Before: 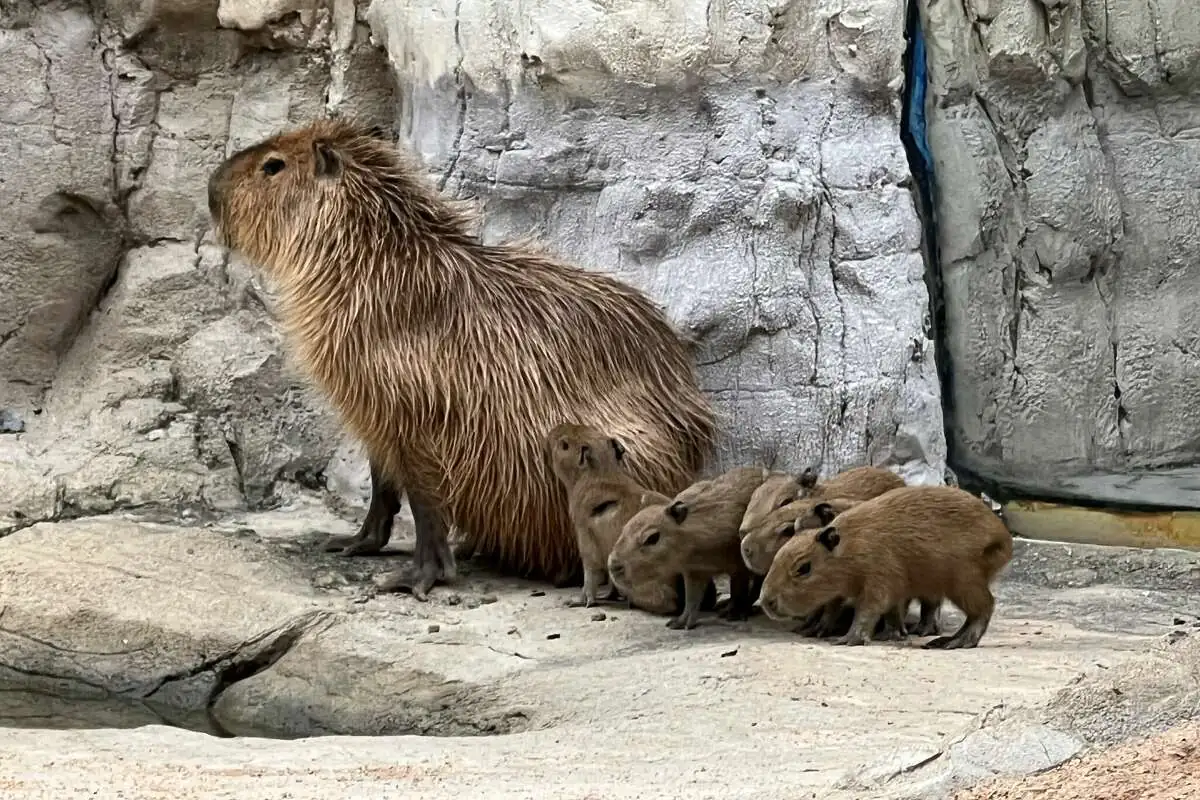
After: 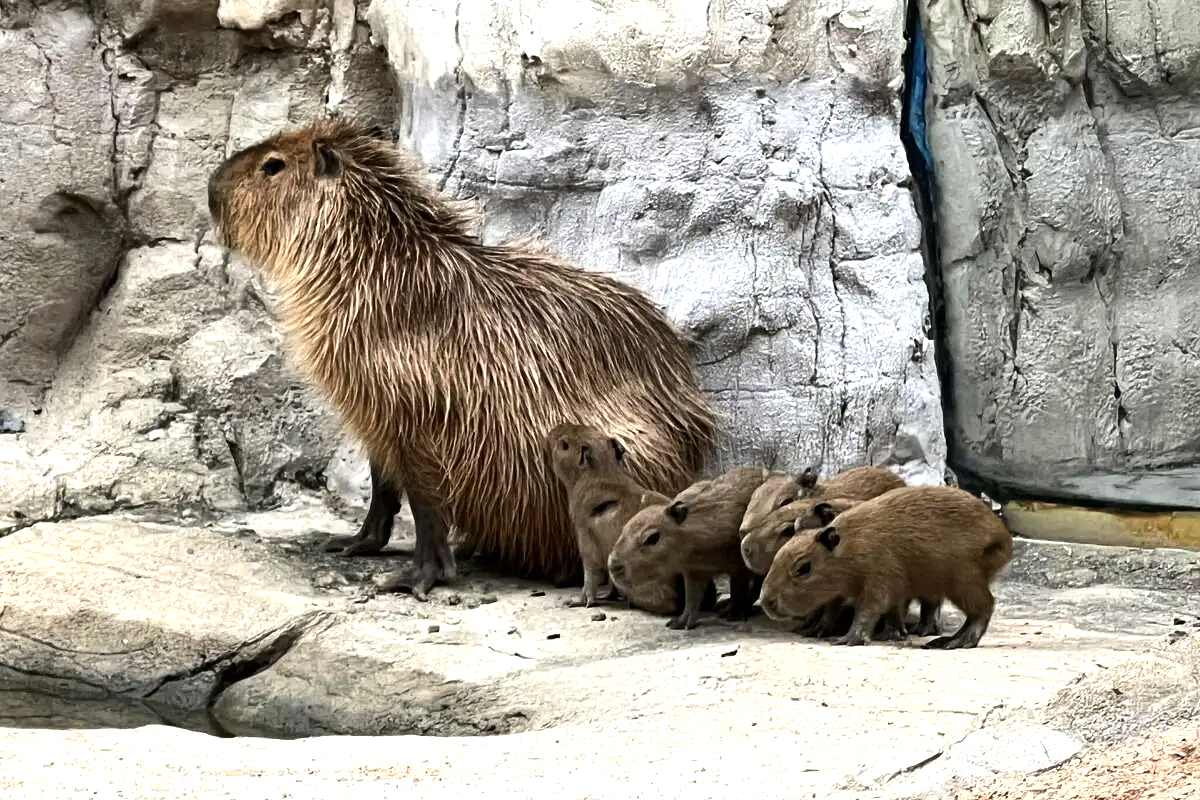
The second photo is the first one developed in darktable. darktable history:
tone equalizer: -8 EV -0.742 EV, -7 EV -0.695 EV, -6 EV -0.595 EV, -5 EV -0.363 EV, -3 EV 0.401 EV, -2 EV 0.6 EV, -1 EV 0.678 EV, +0 EV 0.728 EV, edges refinement/feathering 500, mask exposure compensation -1.57 EV, preserve details guided filter
